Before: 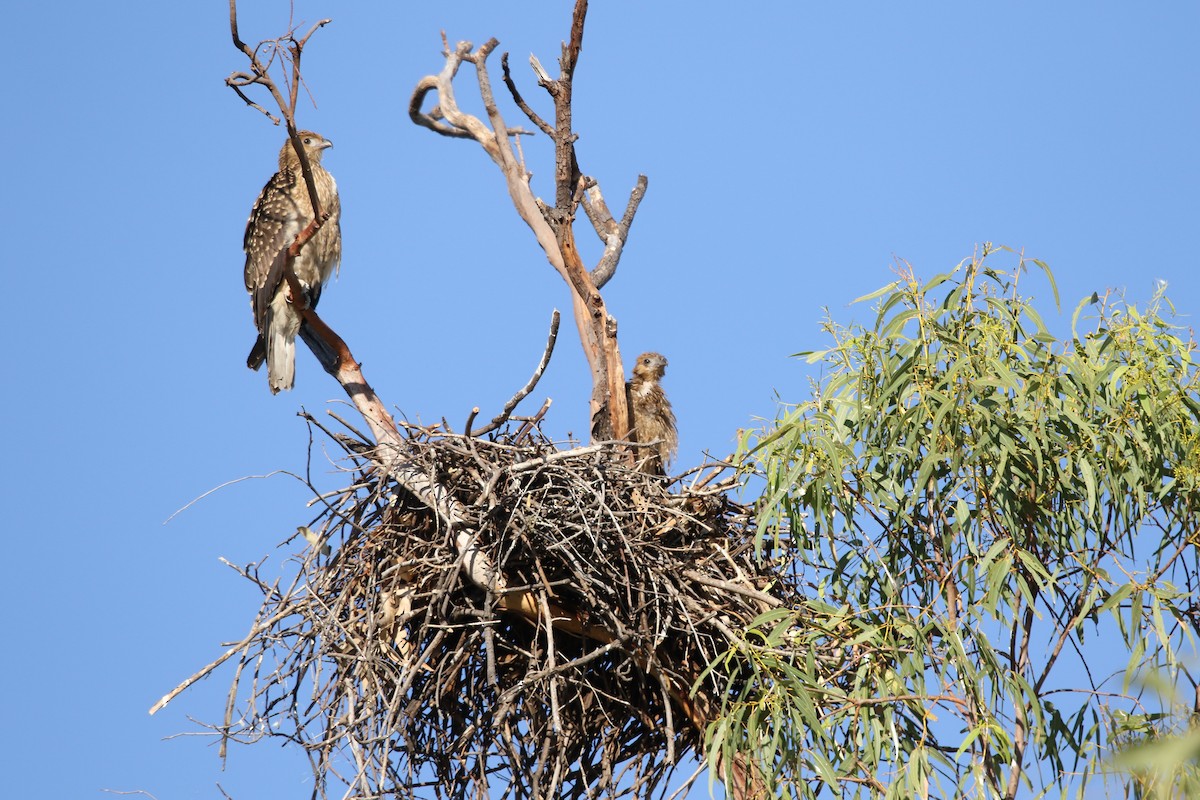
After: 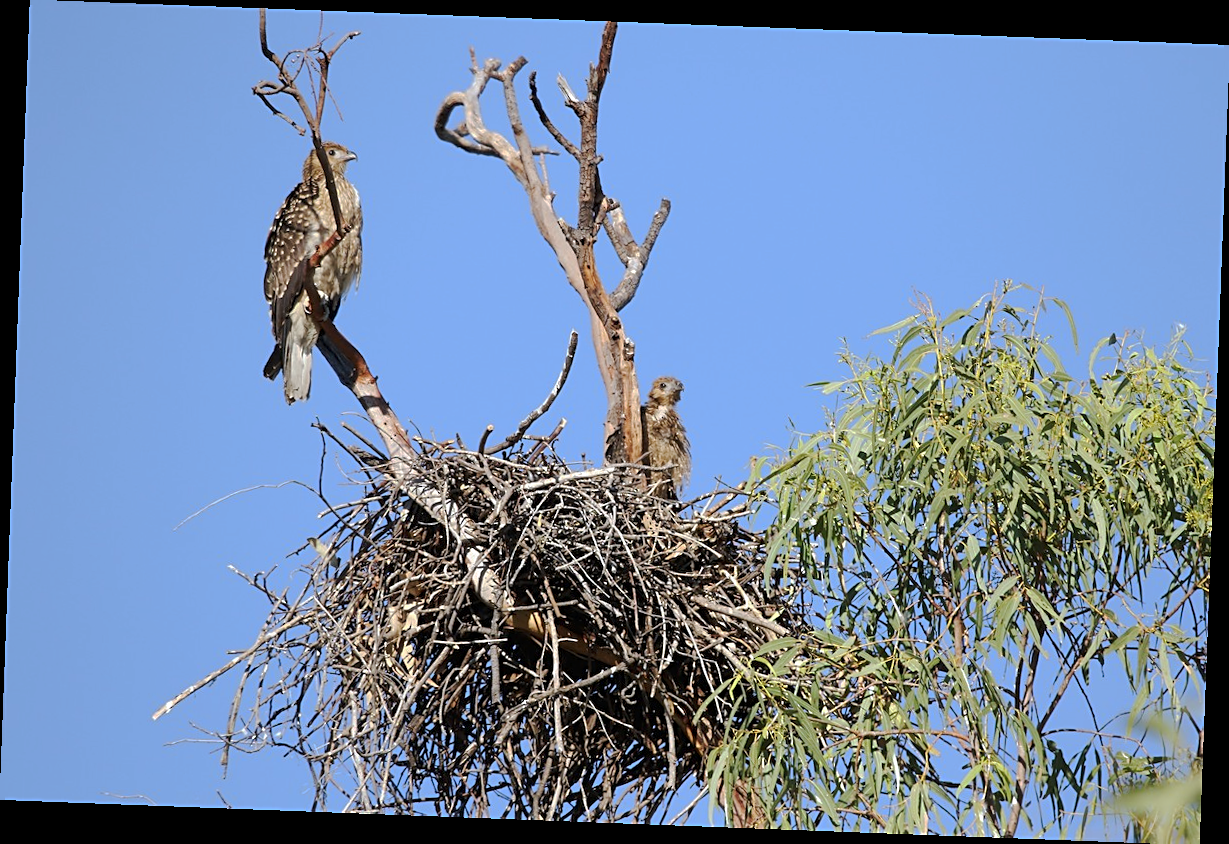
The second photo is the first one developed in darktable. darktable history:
exposure: black level correction 0.001, compensate highlight preservation false
white balance: red 0.976, blue 1.04
sharpen: on, module defaults
rotate and perspective: rotation 2.17°, automatic cropping off
tone curve: curves: ch0 [(0, 0) (0.003, 0.01) (0.011, 0.014) (0.025, 0.029) (0.044, 0.051) (0.069, 0.072) (0.1, 0.097) (0.136, 0.123) (0.177, 0.16) (0.224, 0.2) (0.277, 0.248) (0.335, 0.305) (0.399, 0.37) (0.468, 0.454) (0.543, 0.534) (0.623, 0.609) (0.709, 0.681) (0.801, 0.752) (0.898, 0.841) (1, 1)], preserve colors none
